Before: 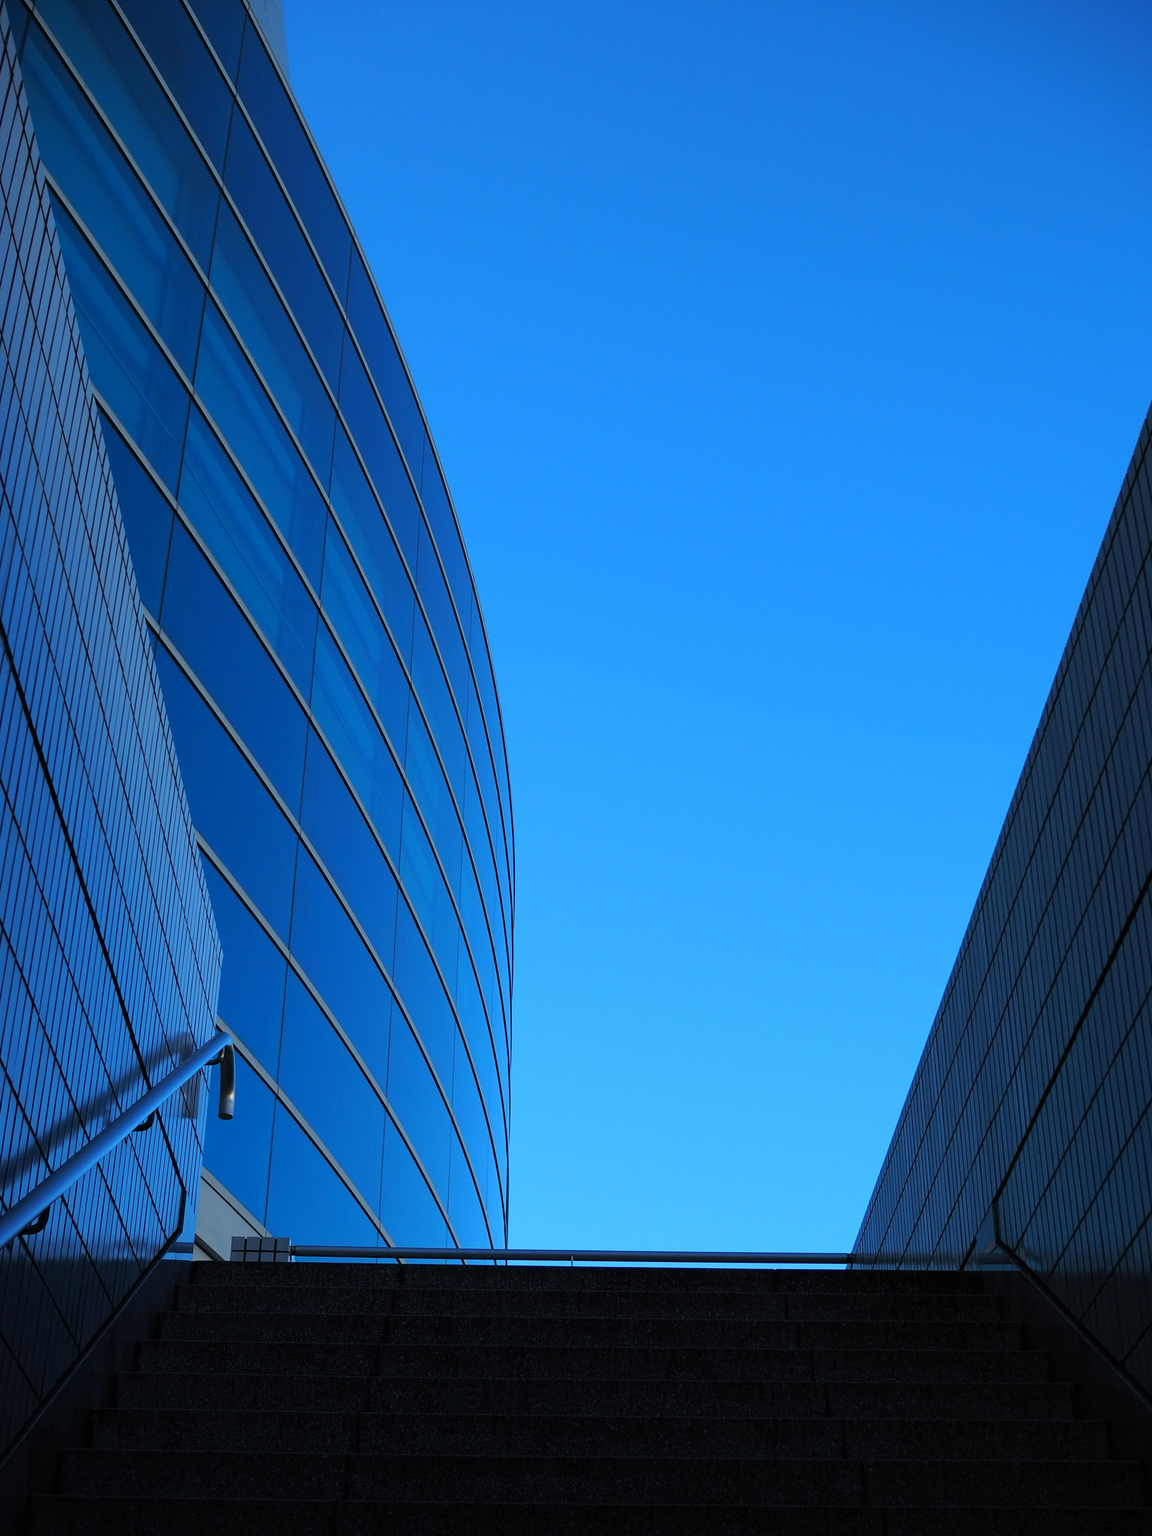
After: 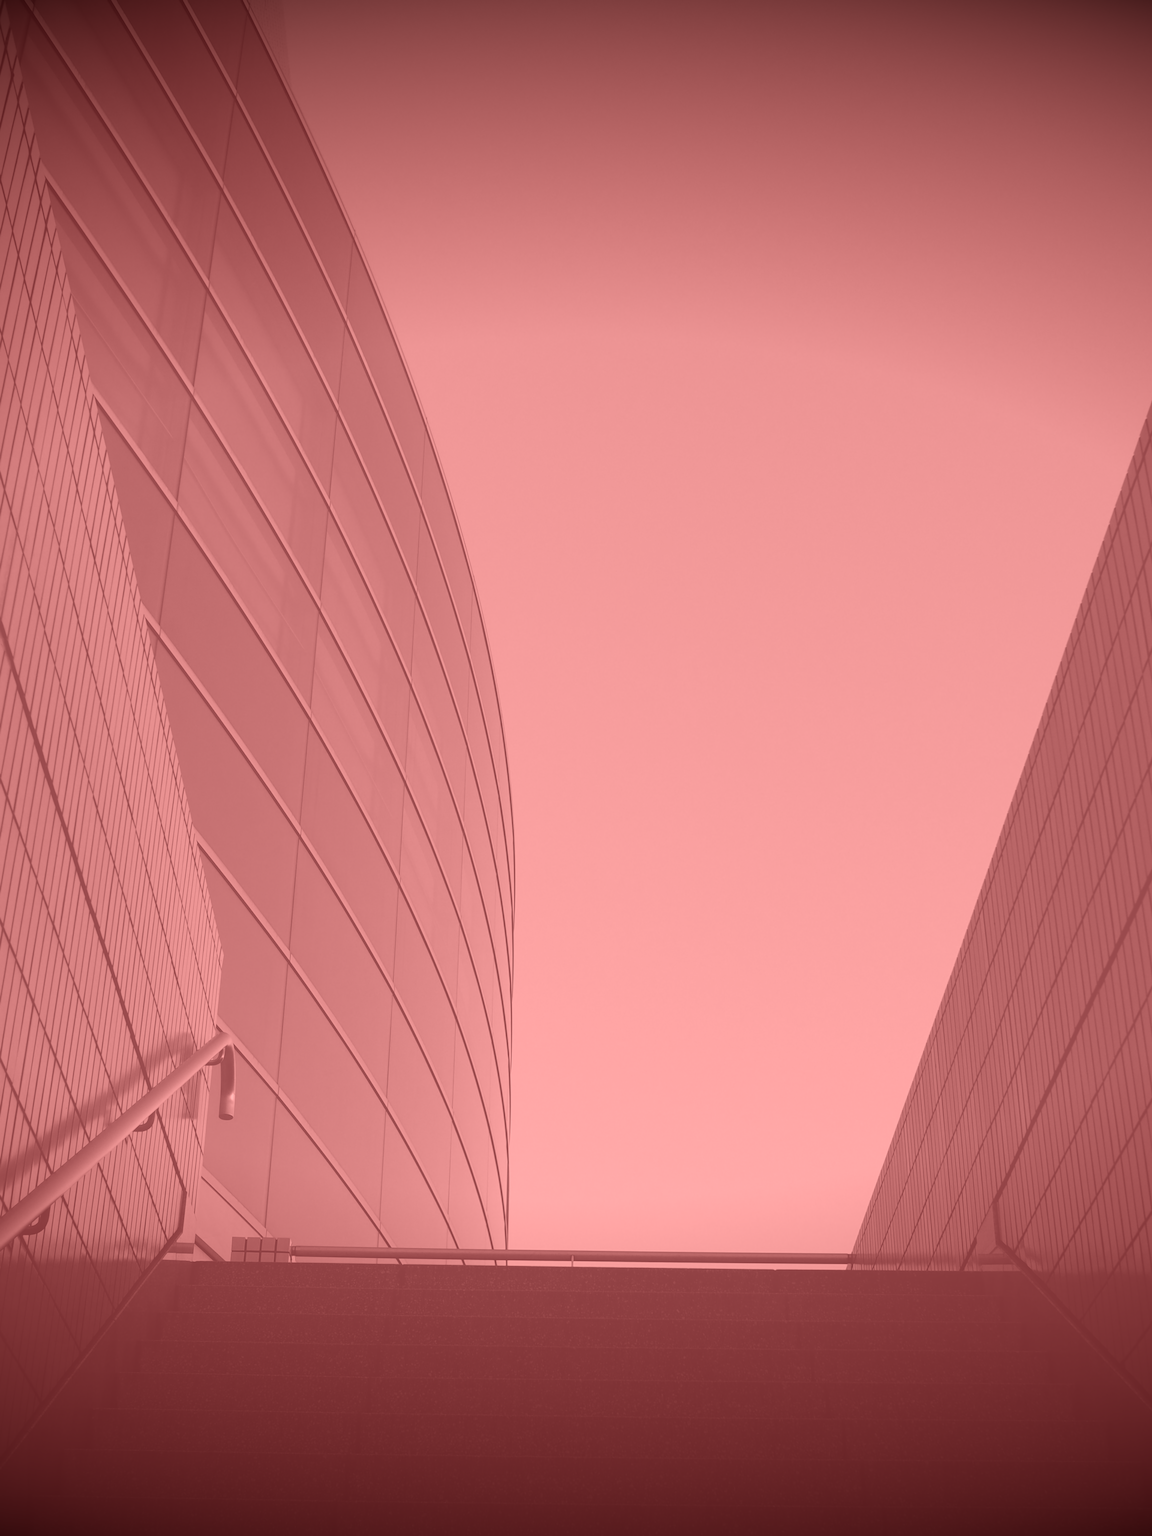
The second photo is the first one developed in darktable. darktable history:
colorize: saturation 51%, source mix 50.67%, lightness 50.67%
vignetting: fall-off start 98.29%, fall-off radius 100%, brightness -1, saturation 0.5, width/height ratio 1.428
